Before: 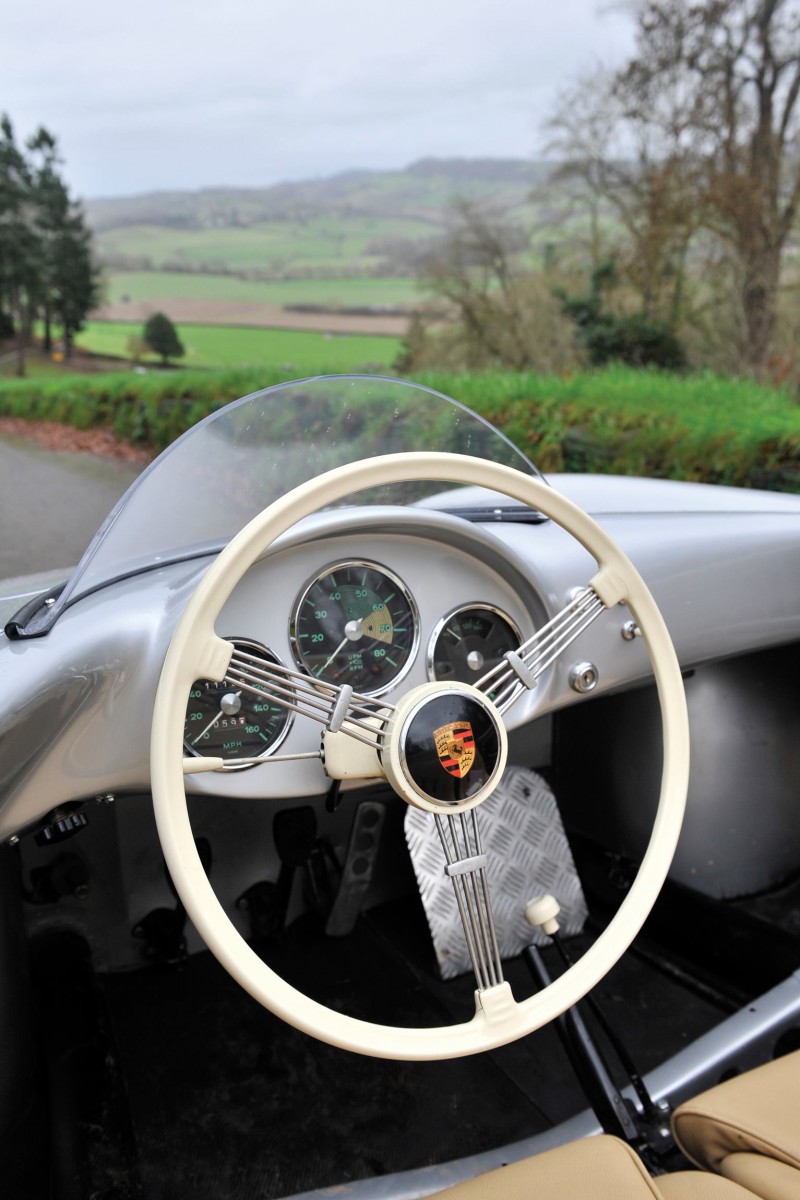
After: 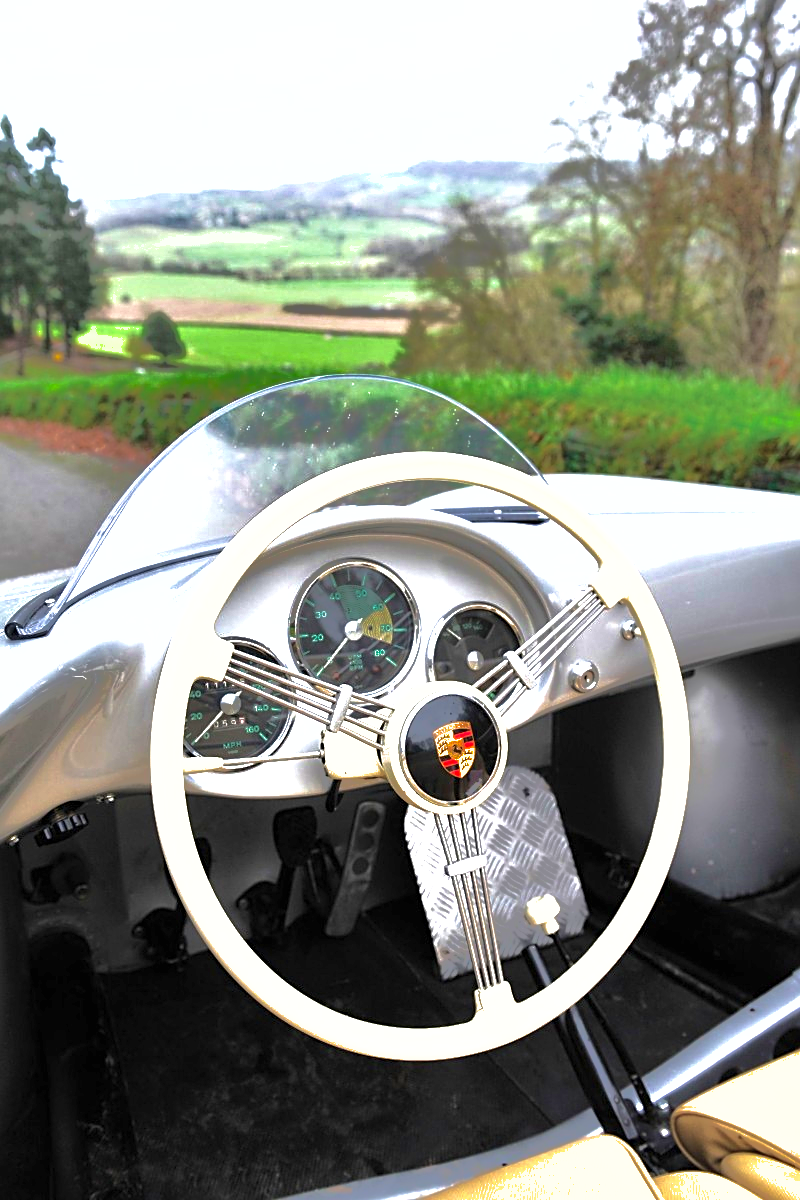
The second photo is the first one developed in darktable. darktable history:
velvia: on, module defaults
shadows and highlights: shadows 25, highlights -70
sharpen: on, module defaults
exposure: black level correction 0, exposure 1.2 EV, compensate highlight preservation false
base curve: curves: ch0 [(0, 0) (0.303, 0.277) (1, 1)]
